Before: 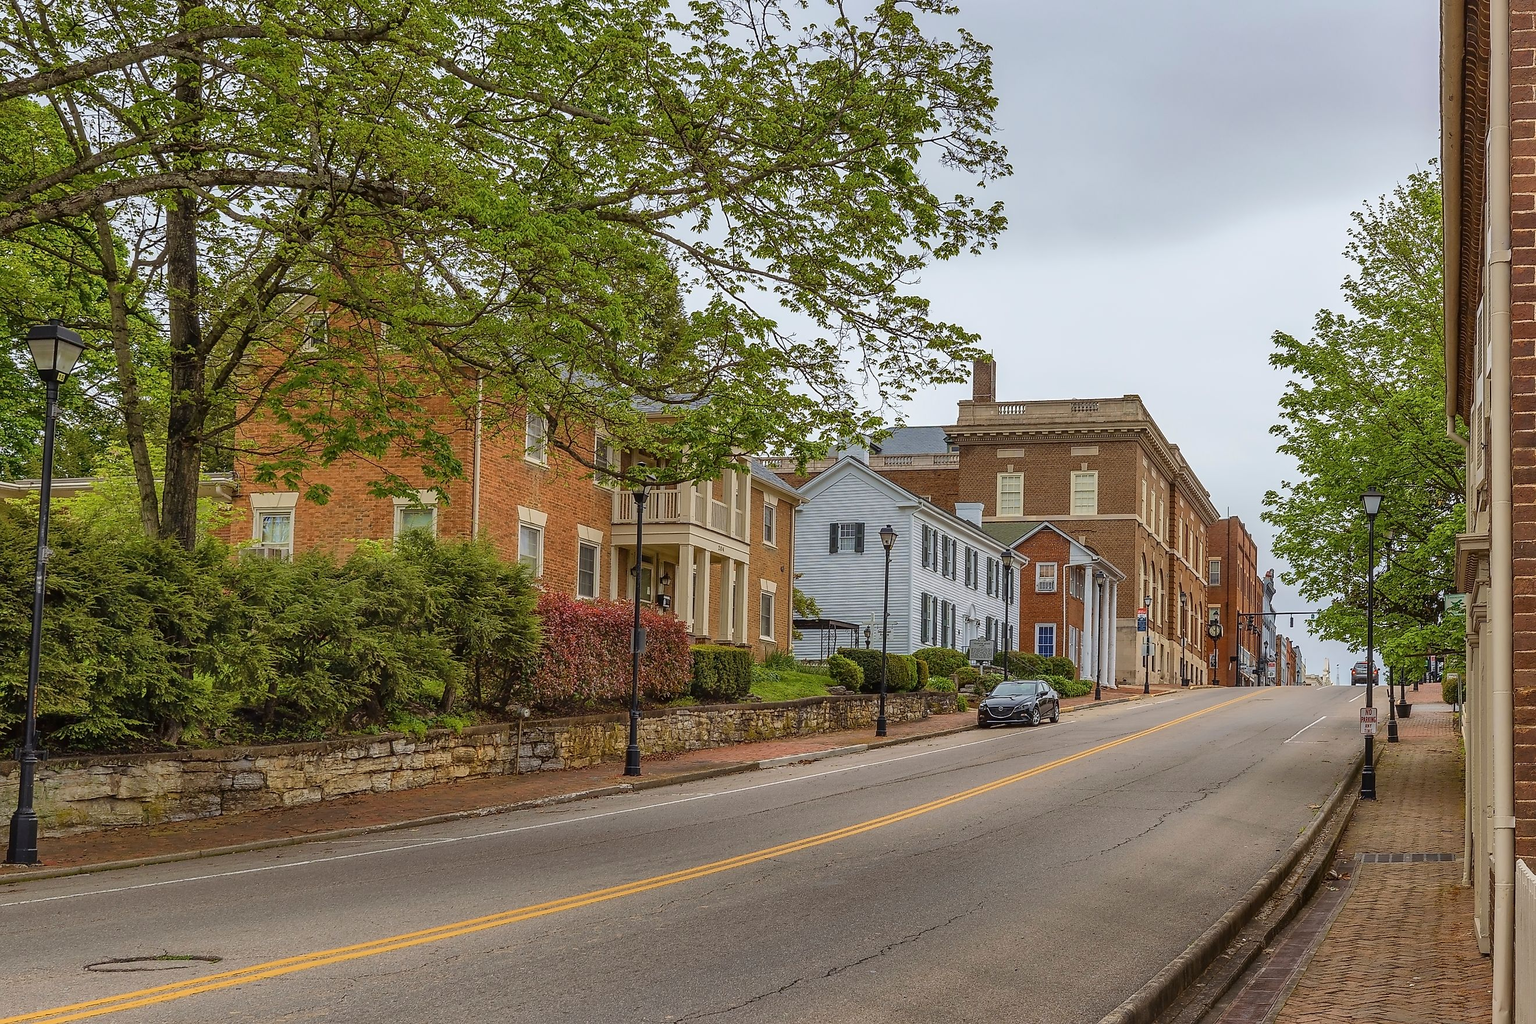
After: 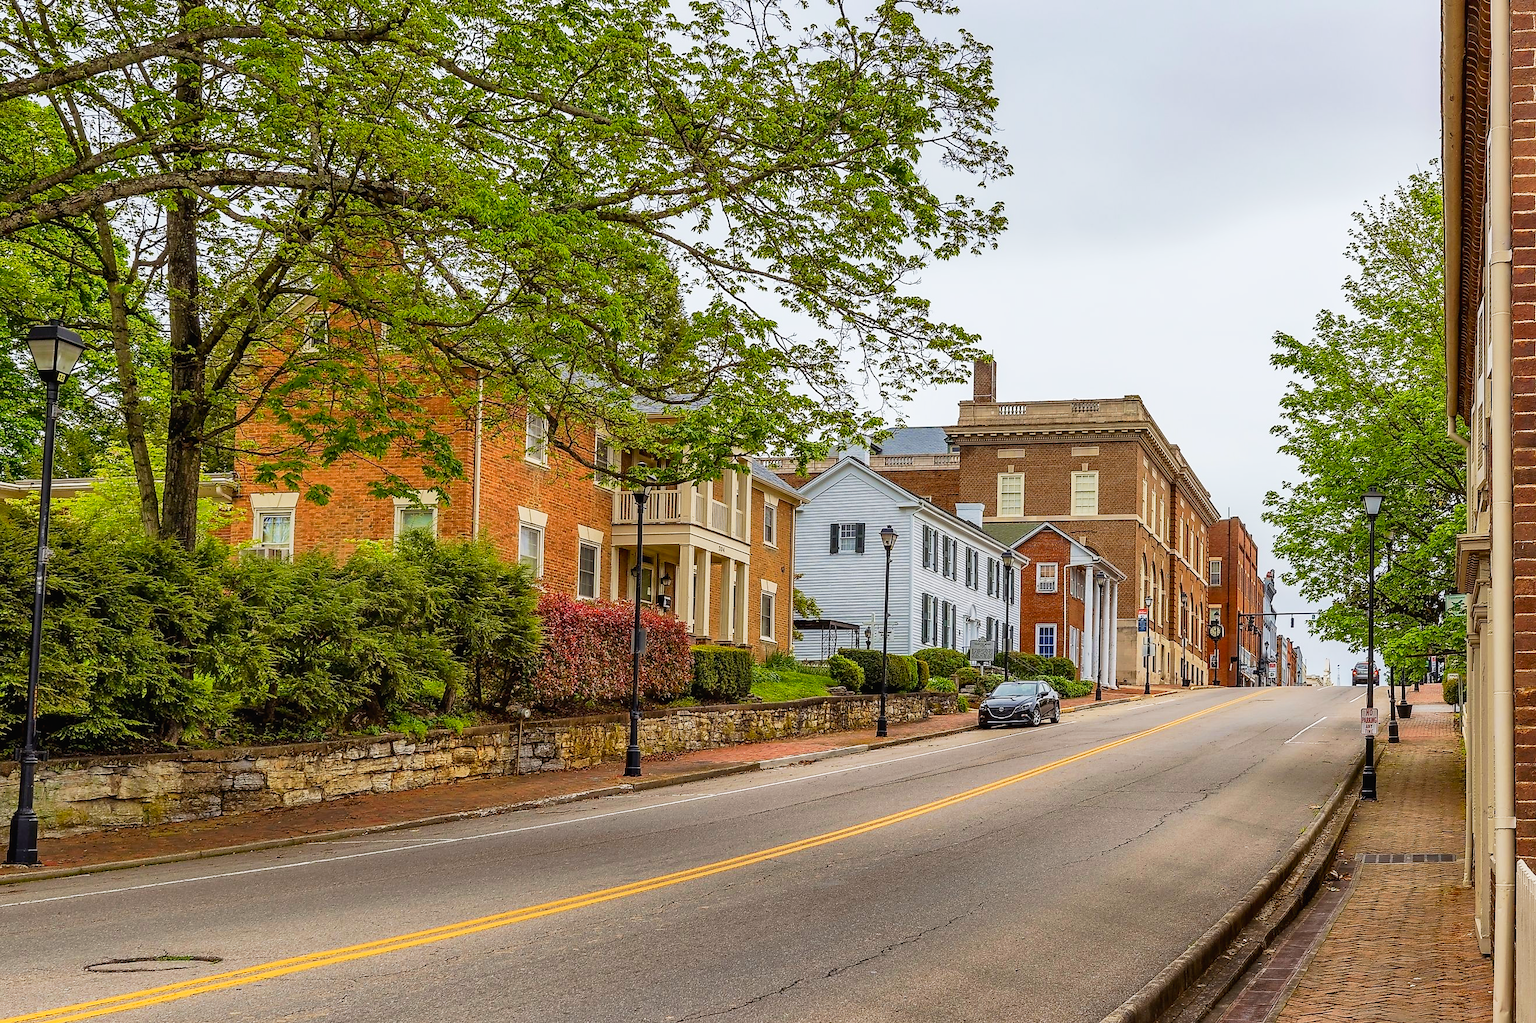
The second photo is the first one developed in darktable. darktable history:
tone curve: curves: ch0 [(0, 0.013) (0.054, 0.018) (0.205, 0.191) (0.289, 0.292) (0.39, 0.424) (0.493, 0.551) (0.647, 0.752) (0.796, 0.887) (1, 0.998)]; ch1 [(0, 0) (0.371, 0.339) (0.477, 0.452) (0.494, 0.495) (0.501, 0.501) (0.51, 0.516) (0.54, 0.557) (0.572, 0.605) (0.66, 0.701) (0.783, 0.804) (1, 1)]; ch2 [(0, 0) (0.32, 0.281) (0.403, 0.399) (0.441, 0.428) (0.47, 0.469) (0.498, 0.496) (0.524, 0.543) (0.551, 0.579) (0.633, 0.665) (0.7, 0.711) (1, 1)], preserve colors none
contrast brightness saturation: contrast 0.036, saturation 0.156
